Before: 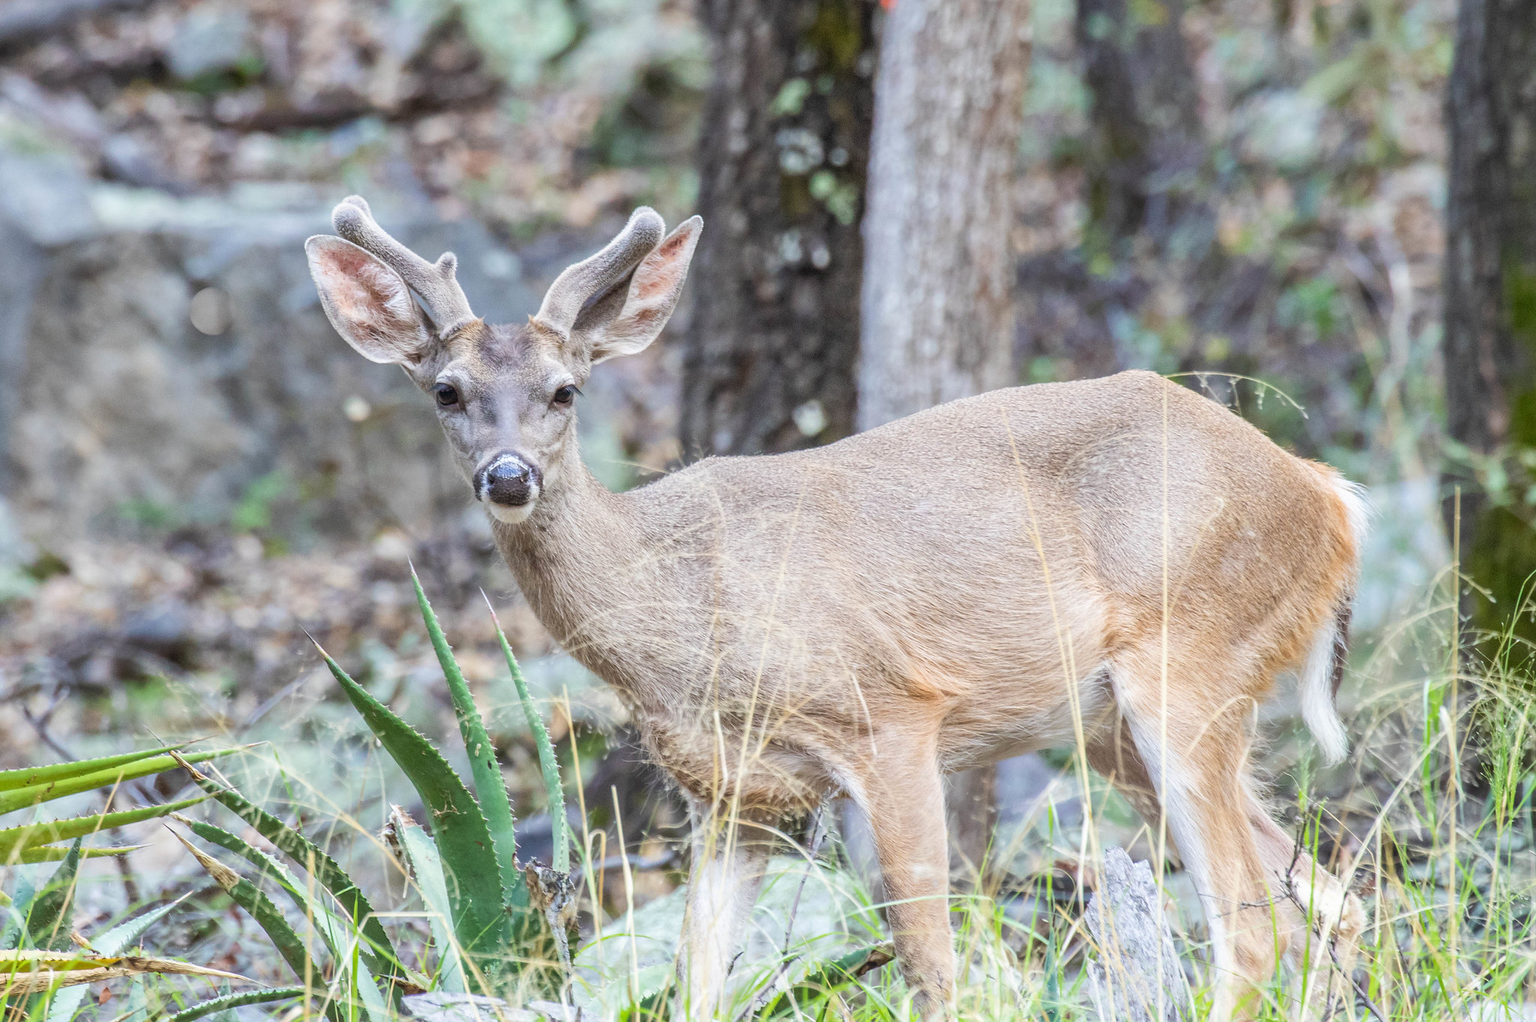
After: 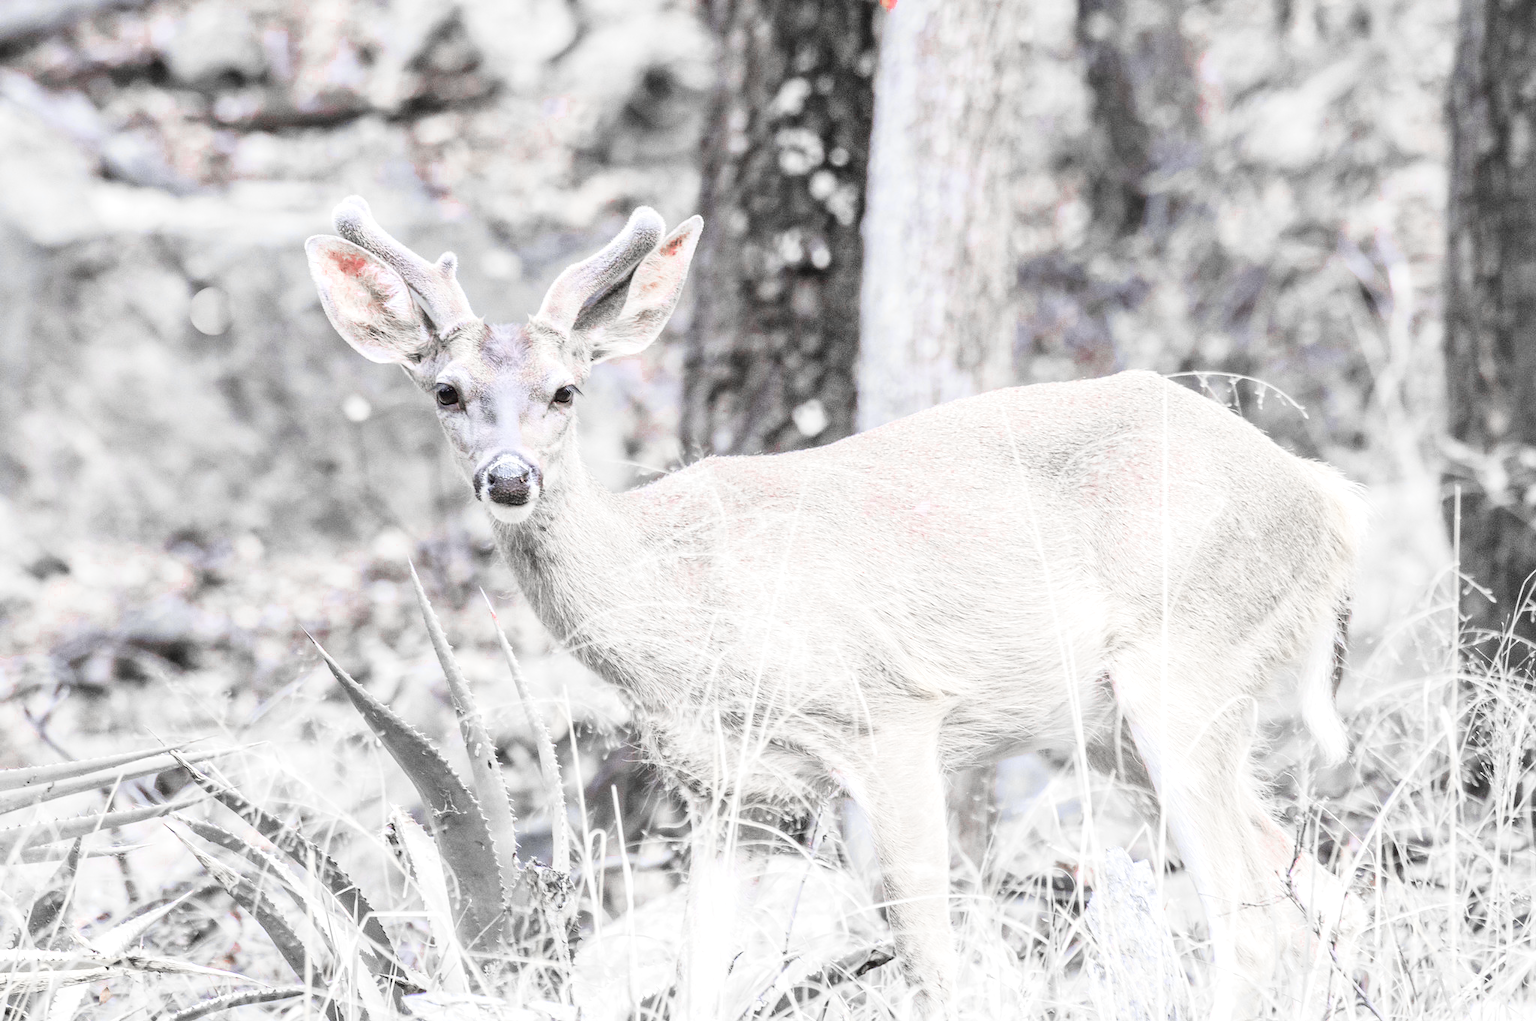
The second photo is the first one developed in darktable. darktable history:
tone curve: curves: ch0 [(0, 0) (0.104, 0.068) (0.236, 0.227) (0.46, 0.576) (0.657, 0.796) (0.861, 0.932) (1, 0.981)]; ch1 [(0, 0) (0.353, 0.344) (0.434, 0.382) (0.479, 0.476) (0.502, 0.504) (0.544, 0.534) (0.57, 0.57) (0.586, 0.603) (0.618, 0.631) (0.657, 0.679) (1, 1)]; ch2 [(0, 0) (0.34, 0.314) (0.434, 0.43) (0.5, 0.511) (0.528, 0.545) (0.557, 0.573) (0.573, 0.618) (0.628, 0.751) (1, 1)], color space Lab, independent channels, preserve colors none
exposure: black level correction -0.002, exposure 0.54 EV, compensate highlight preservation false
color zones: curves: ch0 [(0, 0.278) (0.143, 0.5) (0.286, 0.5) (0.429, 0.5) (0.571, 0.5) (0.714, 0.5) (0.857, 0.5) (1, 0.5)]; ch1 [(0, 1) (0.143, 0.165) (0.286, 0) (0.429, 0) (0.571, 0) (0.714, 0) (0.857, 0.5) (1, 0.5)]; ch2 [(0, 0.508) (0.143, 0.5) (0.286, 0.5) (0.429, 0.5) (0.571, 0.5) (0.714, 0.5) (0.857, 0.5) (1, 0.5)]
